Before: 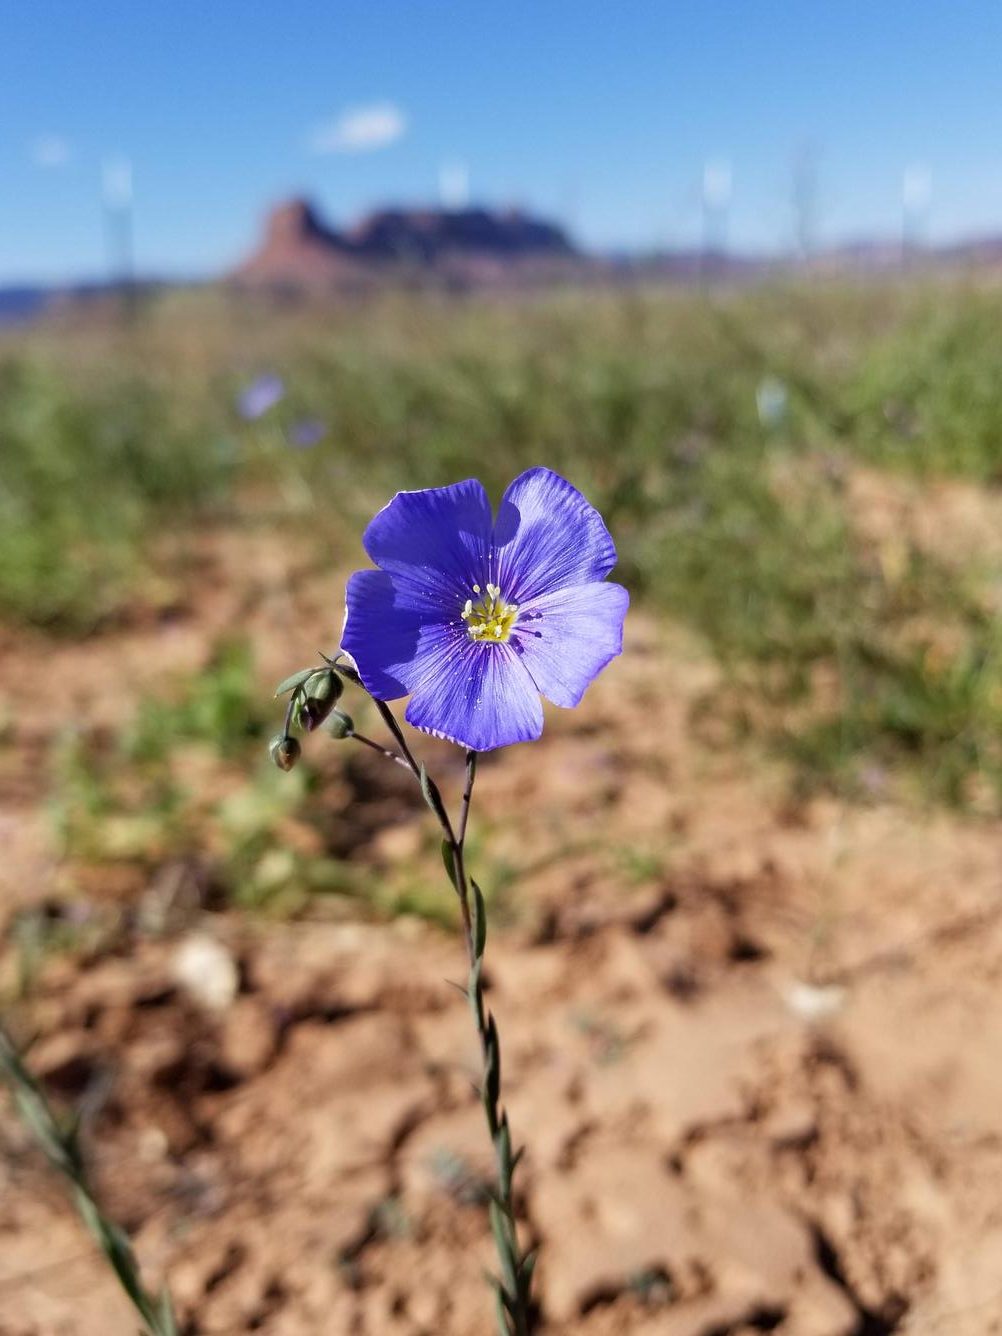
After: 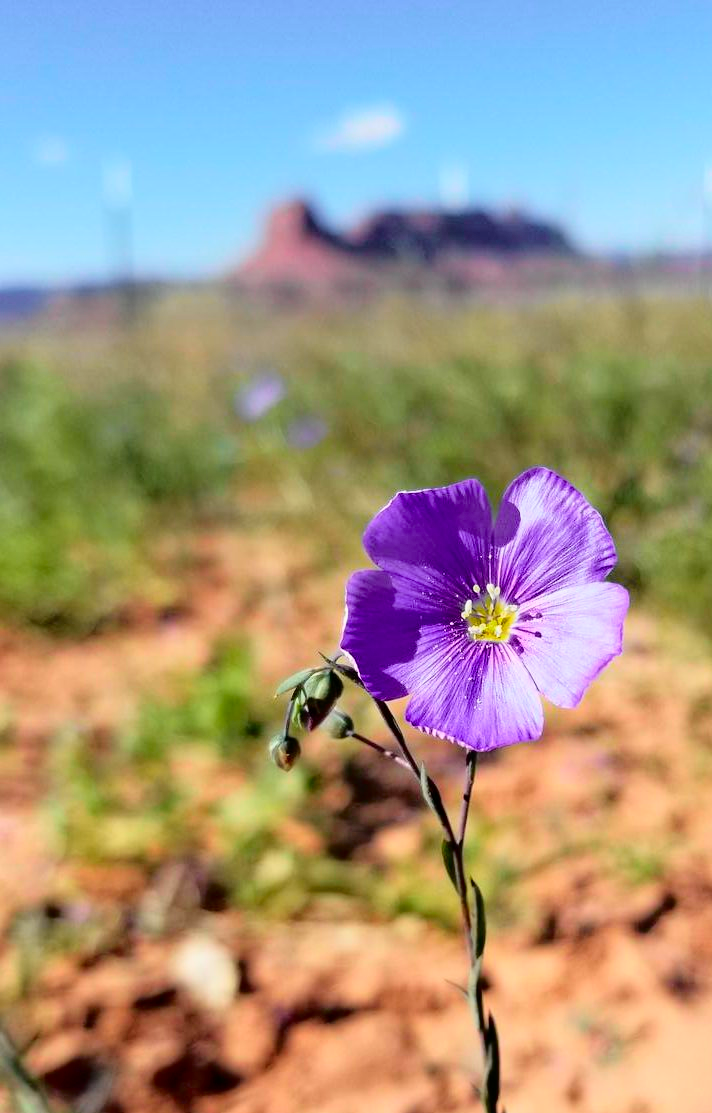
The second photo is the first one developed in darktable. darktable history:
crop: right 28.885%, bottom 16.626%
shadows and highlights: shadows -30, highlights 30
tone curve: curves: ch0 [(0, 0) (0.135, 0.09) (0.326, 0.386) (0.489, 0.573) (0.663, 0.749) (0.854, 0.897) (1, 0.974)]; ch1 [(0, 0) (0.366, 0.367) (0.475, 0.453) (0.494, 0.493) (0.504, 0.497) (0.544, 0.569) (0.562, 0.605) (0.622, 0.694) (1, 1)]; ch2 [(0, 0) (0.333, 0.346) (0.375, 0.375) (0.424, 0.43) (0.476, 0.492) (0.502, 0.503) (0.533, 0.534) (0.572, 0.603) (0.605, 0.656) (0.641, 0.709) (1, 1)], color space Lab, independent channels, preserve colors none
